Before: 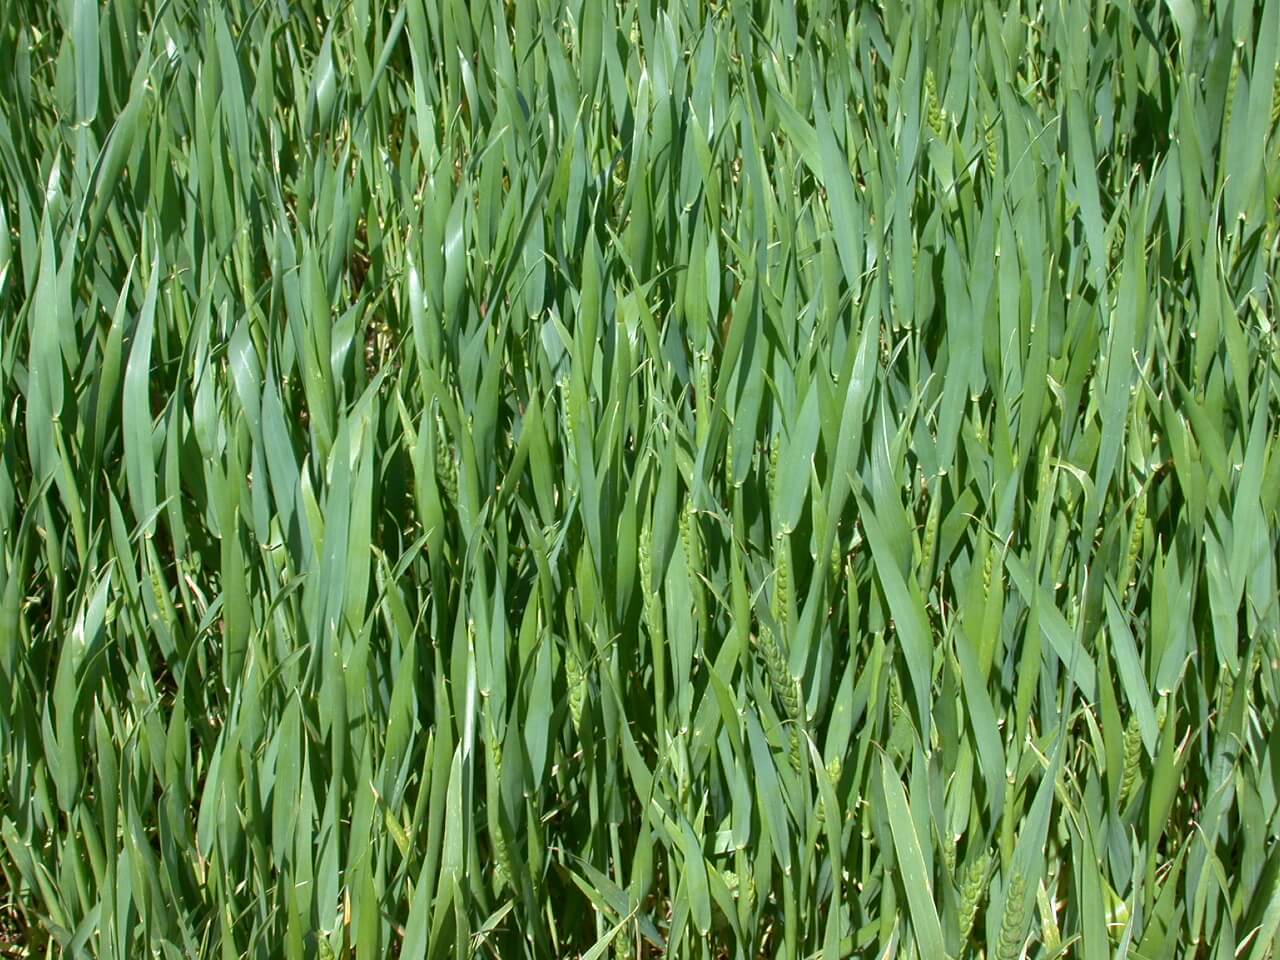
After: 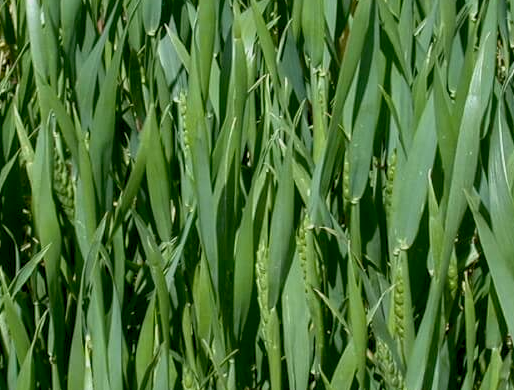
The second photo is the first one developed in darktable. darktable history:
crop: left 29.954%, top 29.675%, right 29.811%, bottom 29.68%
exposure: black level correction 0.011, exposure -0.478 EV, compensate highlight preservation false
local contrast: detail 130%
